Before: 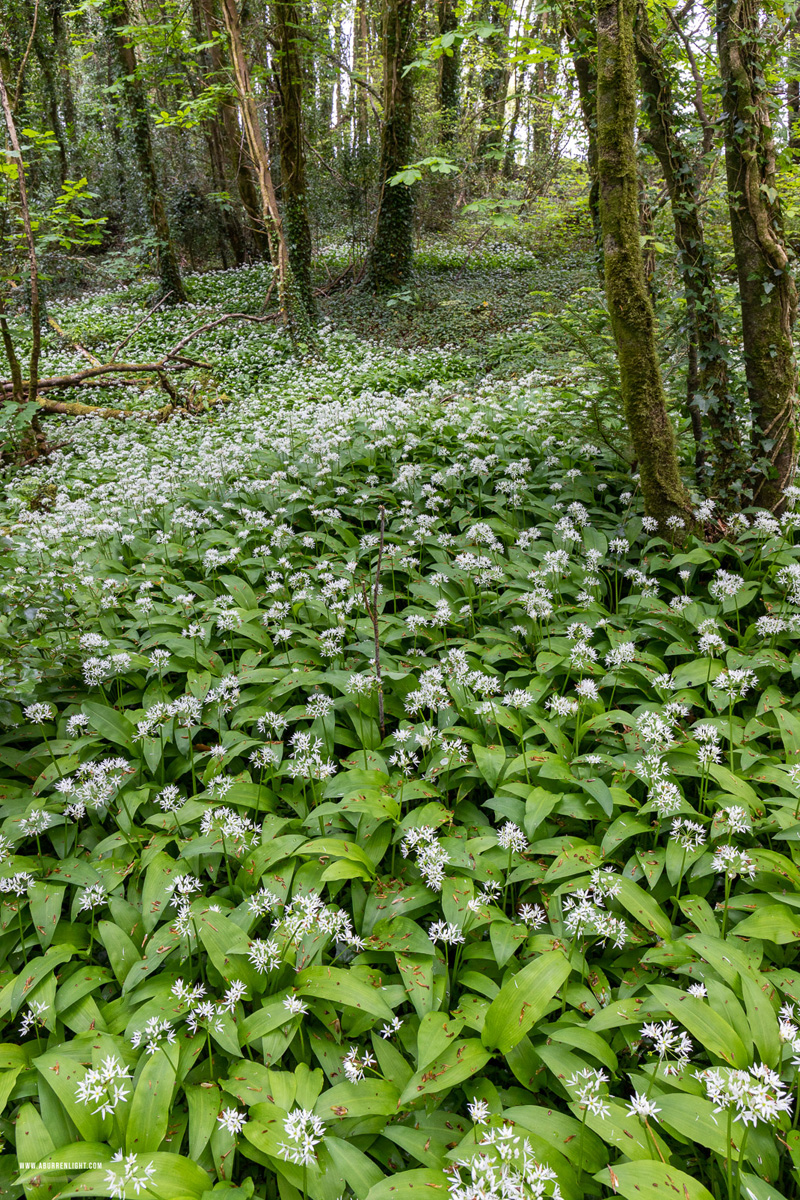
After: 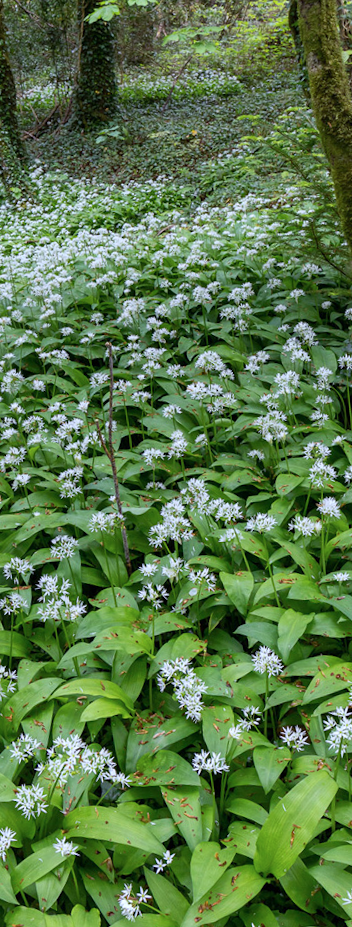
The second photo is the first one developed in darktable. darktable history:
rotate and perspective: rotation -5°, crop left 0.05, crop right 0.952, crop top 0.11, crop bottom 0.89
color calibration: x 0.367, y 0.376, temperature 4372.25 K
crop: left 33.452%, top 6.025%, right 23.155%
